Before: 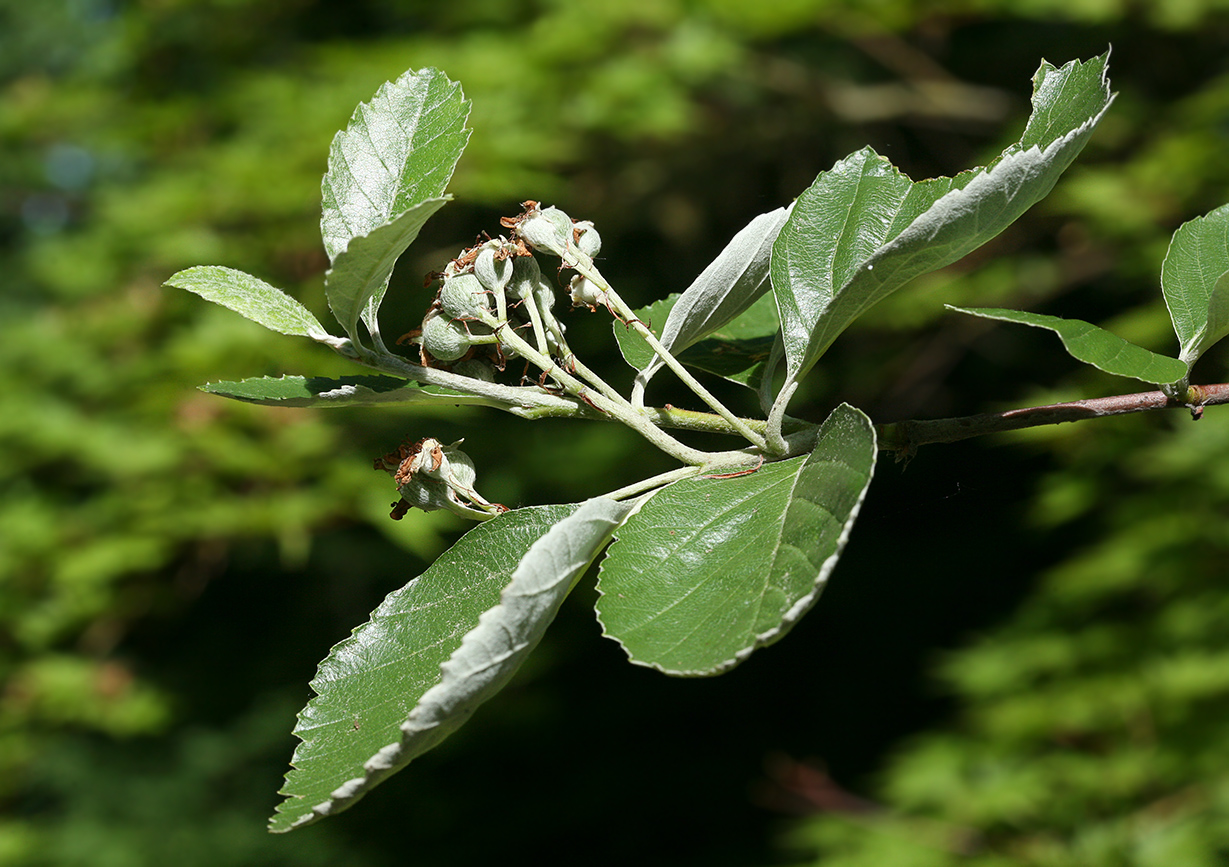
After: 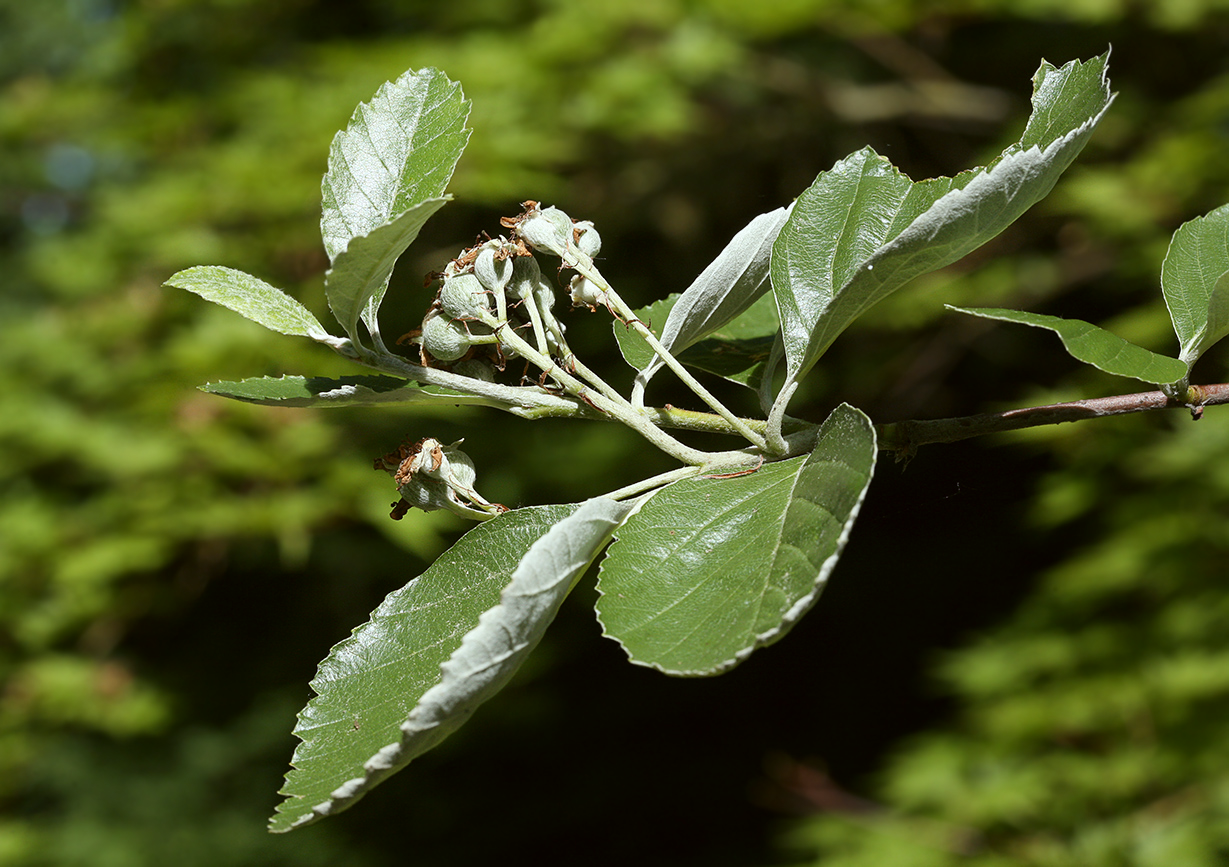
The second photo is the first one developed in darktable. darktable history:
color correction: highlights a* -2.73, highlights b* -2.09, shadows a* 2.41, shadows b* 2.73
color contrast: green-magenta contrast 0.81
